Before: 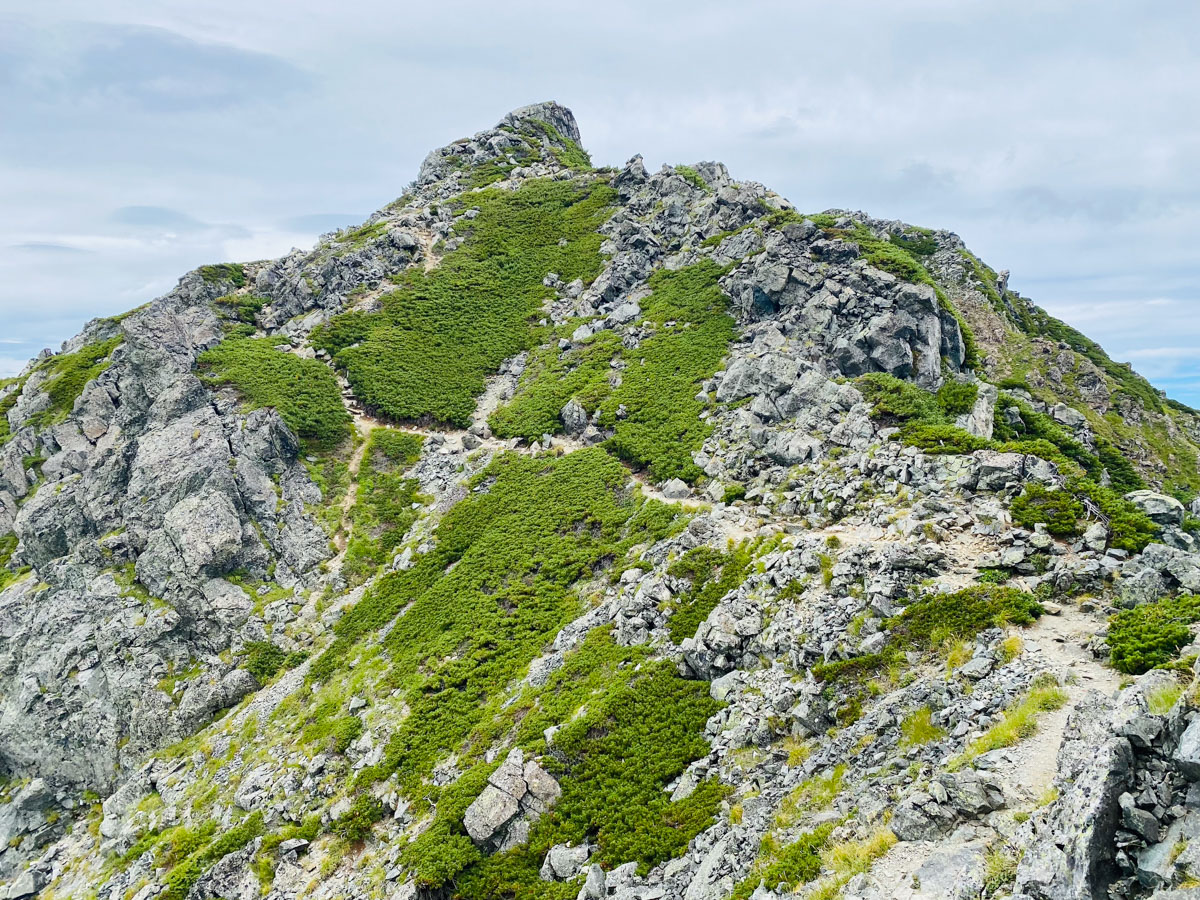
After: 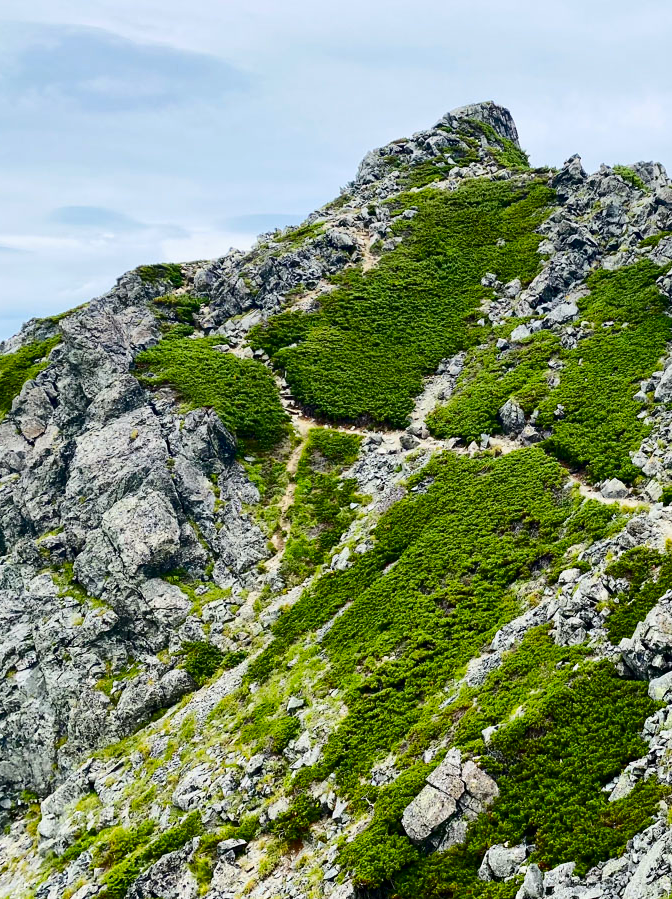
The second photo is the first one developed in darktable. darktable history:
contrast brightness saturation: contrast 0.225, brightness -0.19, saturation 0.236
crop: left 5.215%, right 38.772%
